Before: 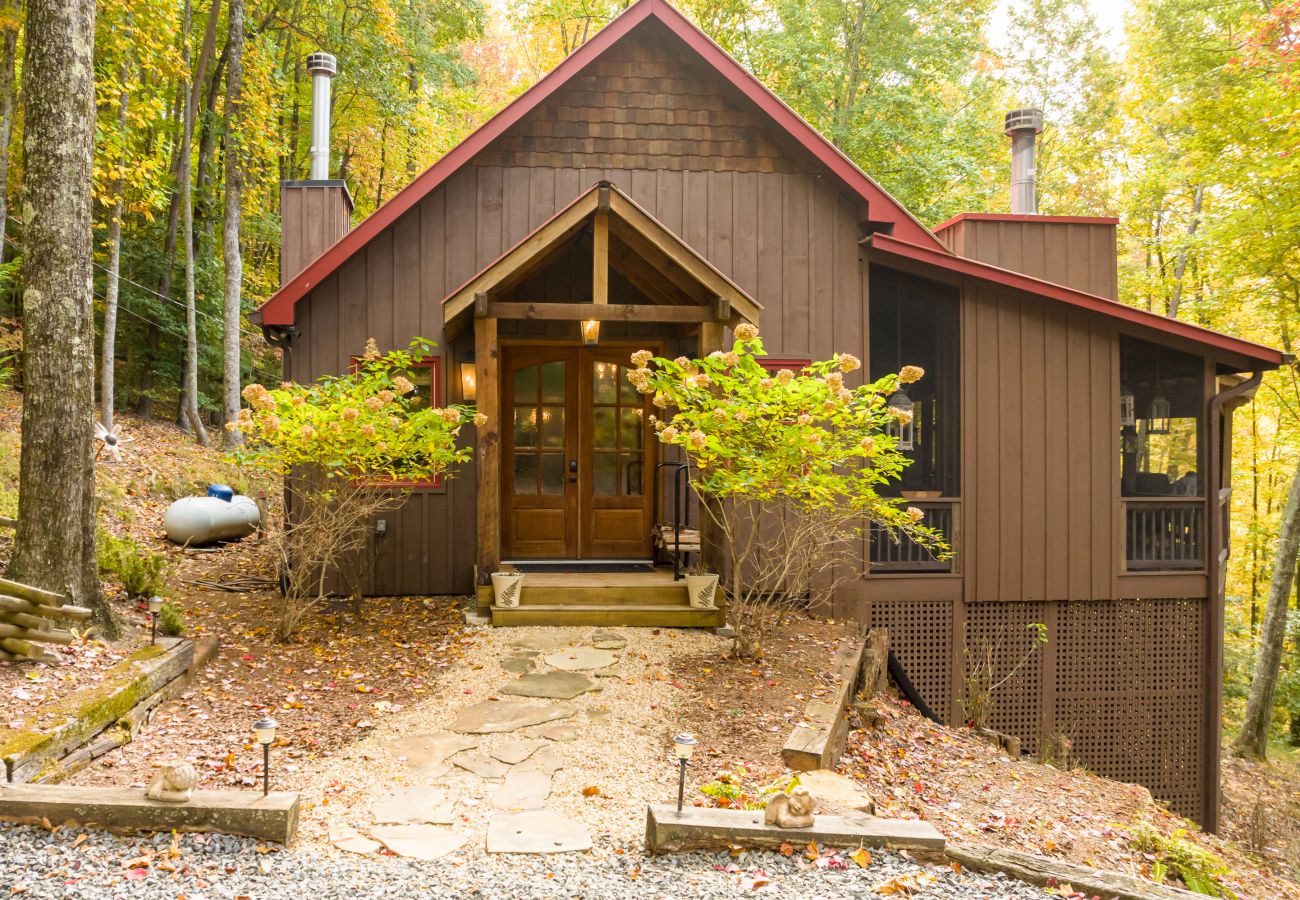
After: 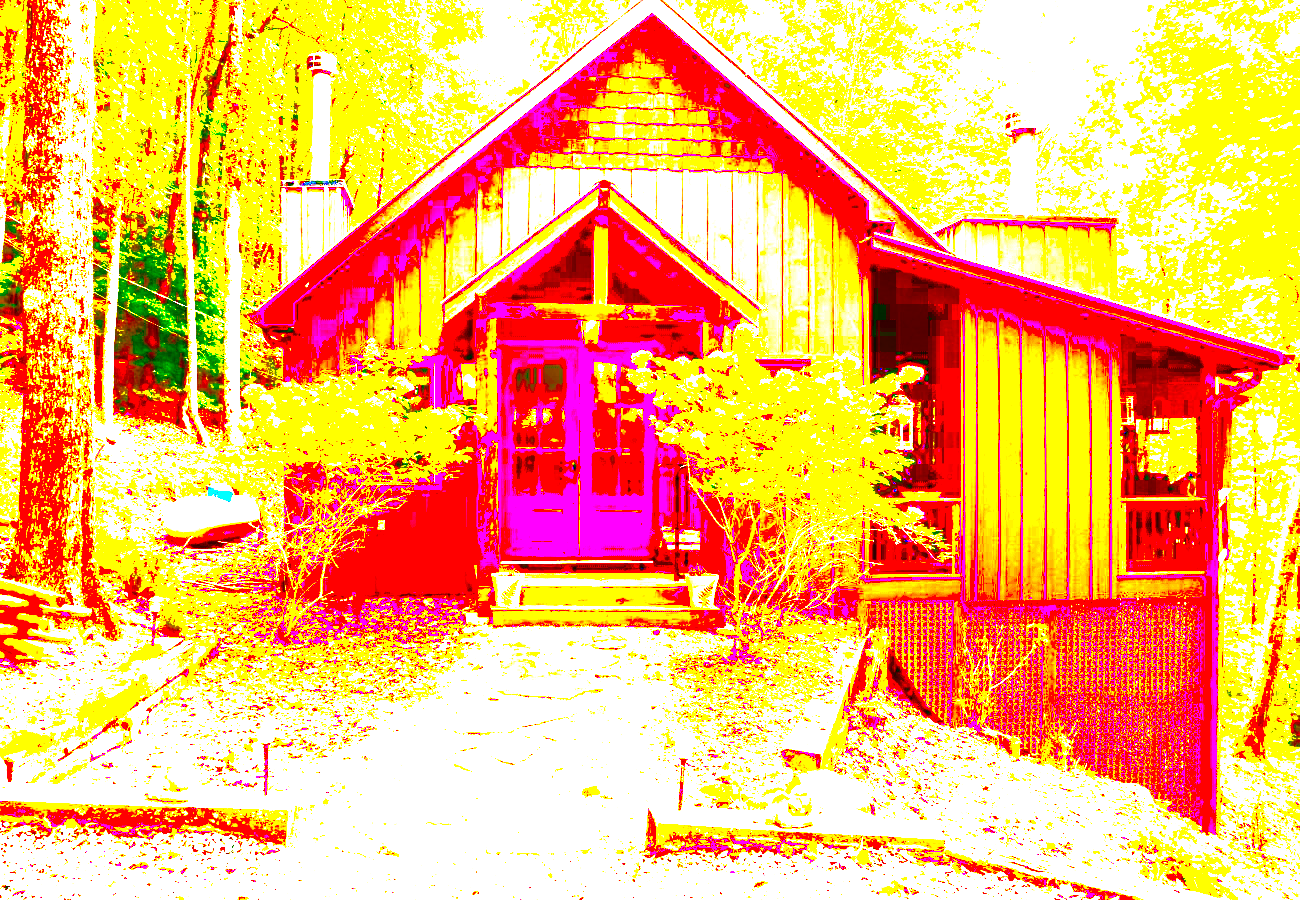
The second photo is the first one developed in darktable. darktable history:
tone equalizer: on, module defaults
exposure: black level correction 0.1, exposure 3 EV, compensate highlight preservation false
local contrast: mode bilateral grid, contrast 20, coarseness 50, detail 171%, midtone range 0.2
